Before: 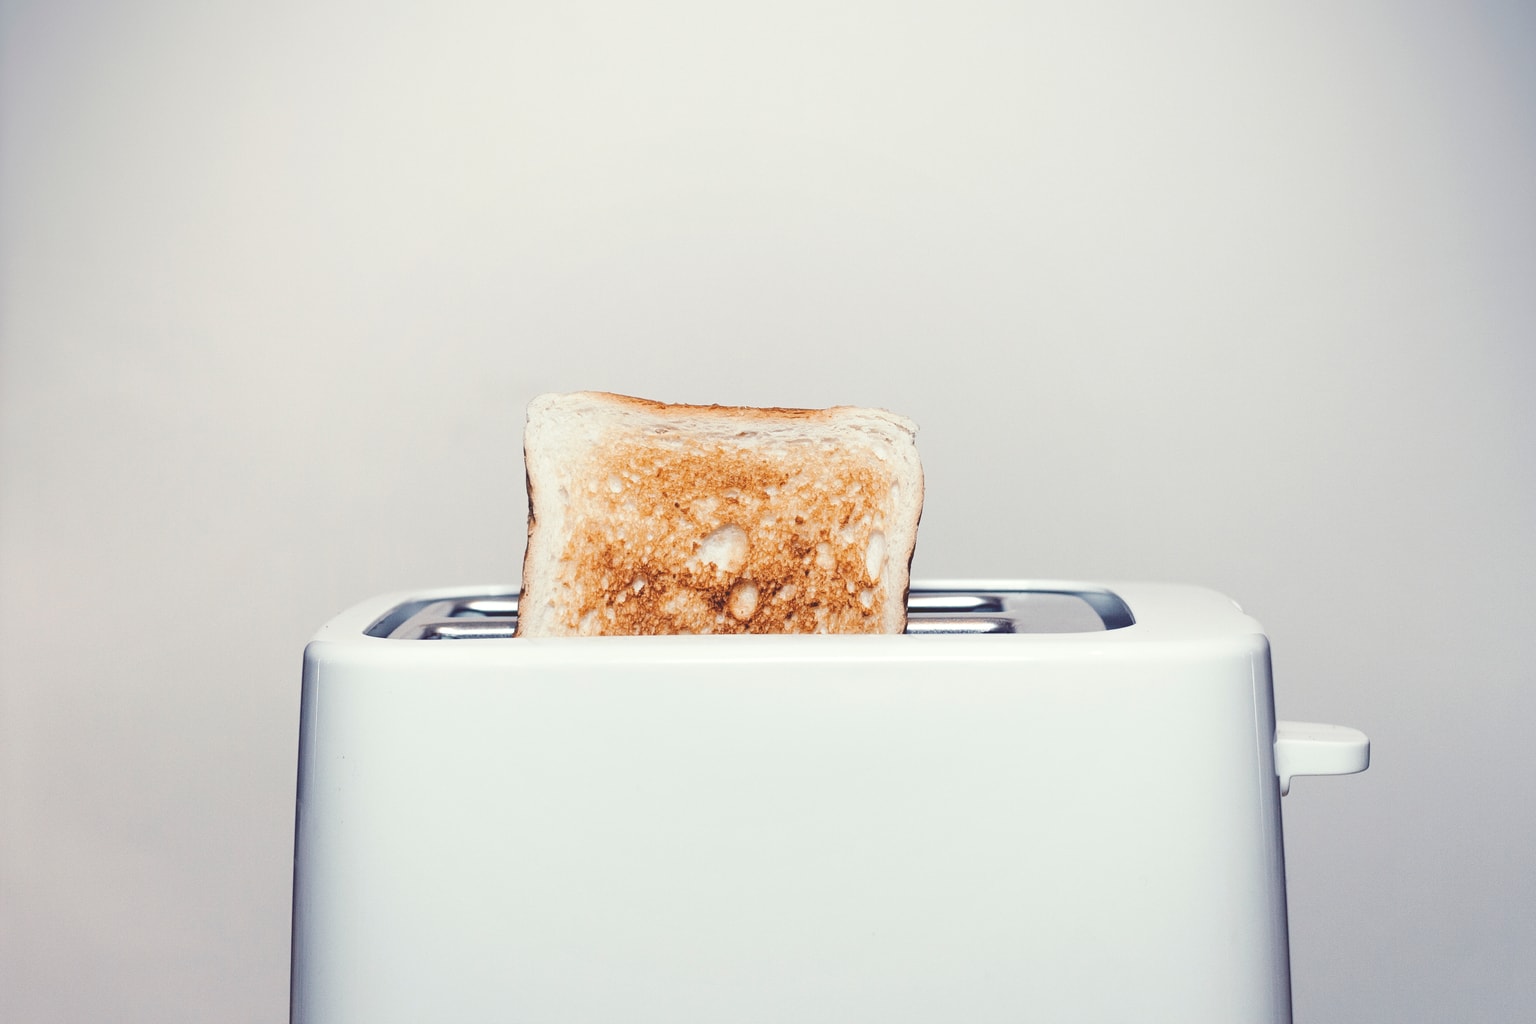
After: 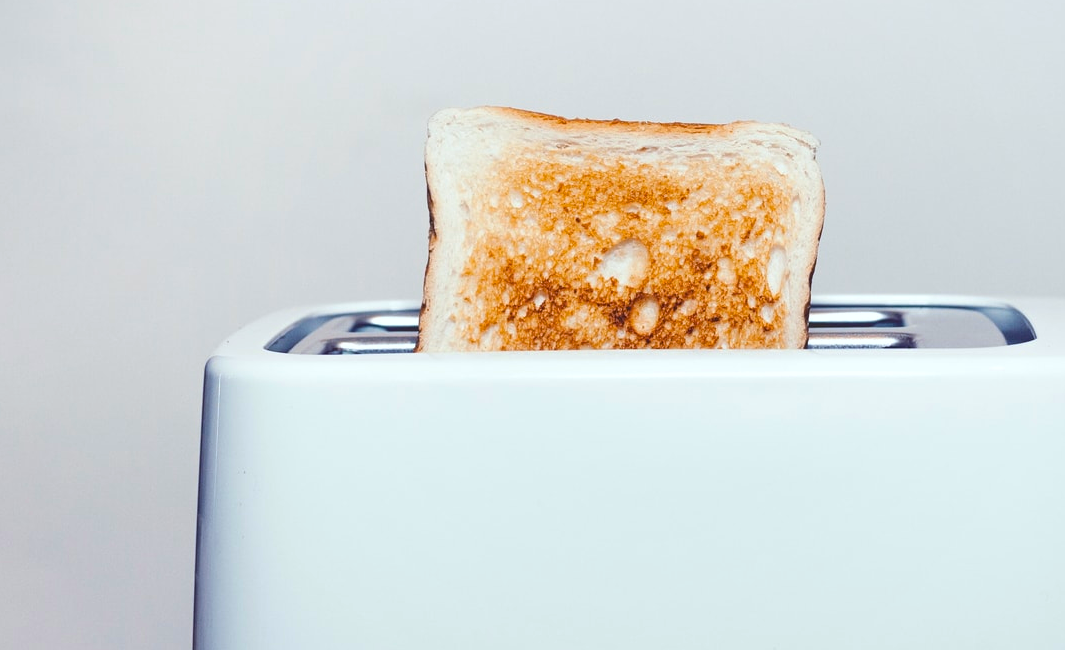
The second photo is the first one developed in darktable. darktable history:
color calibration: x 0.355, y 0.367, temperature 4699.68 K
crop: left 6.49%, top 27.922%, right 24.173%, bottom 8.527%
color balance rgb: perceptual saturation grading › global saturation 25.098%, global vibrance 20%
